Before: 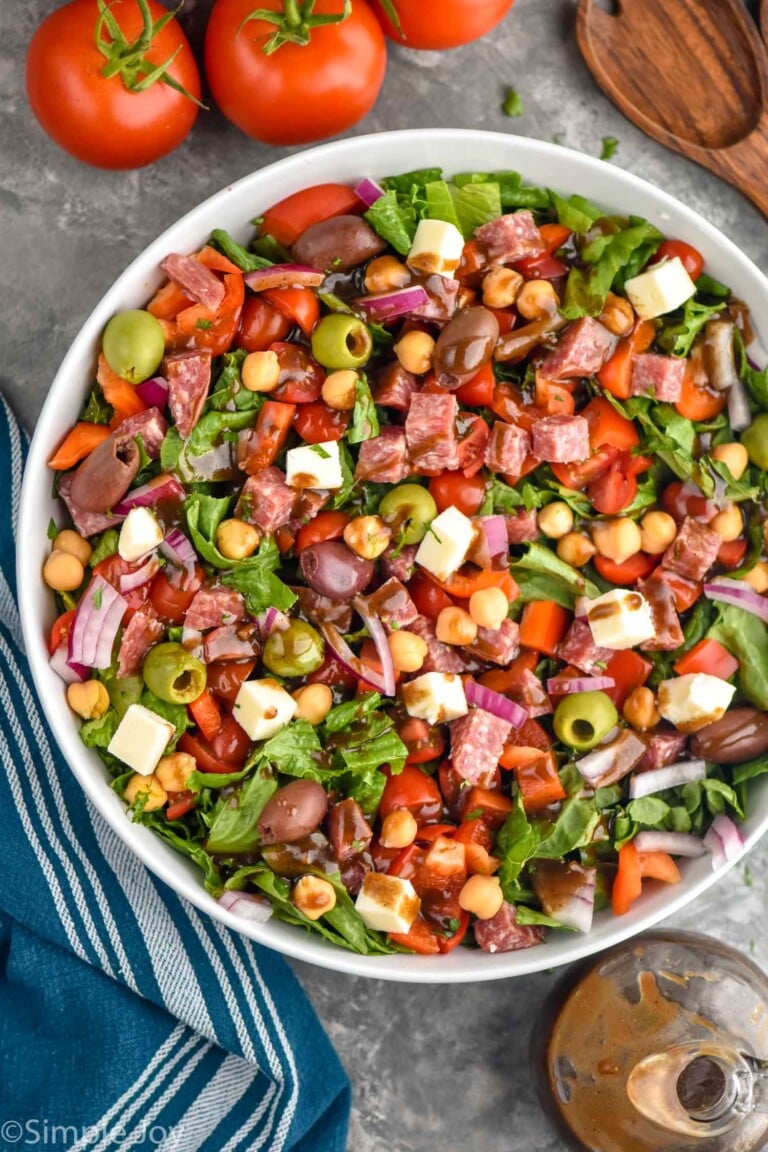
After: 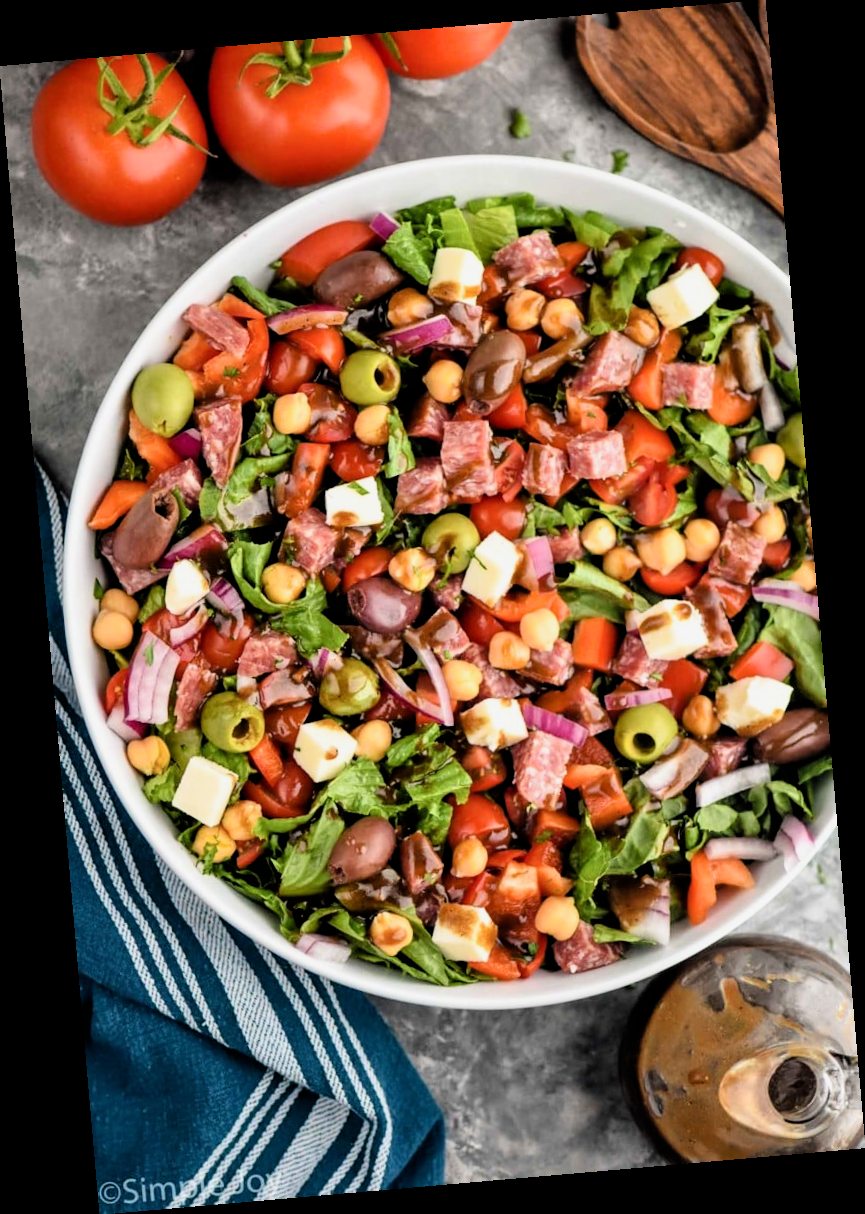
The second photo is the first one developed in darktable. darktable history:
filmic rgb: black relative exposure -4 EV, white relative exposure 3 EV, hardness 3.02, contrast 1.4
rotate and perspective: rotation -4.98°, automatic cropping off
